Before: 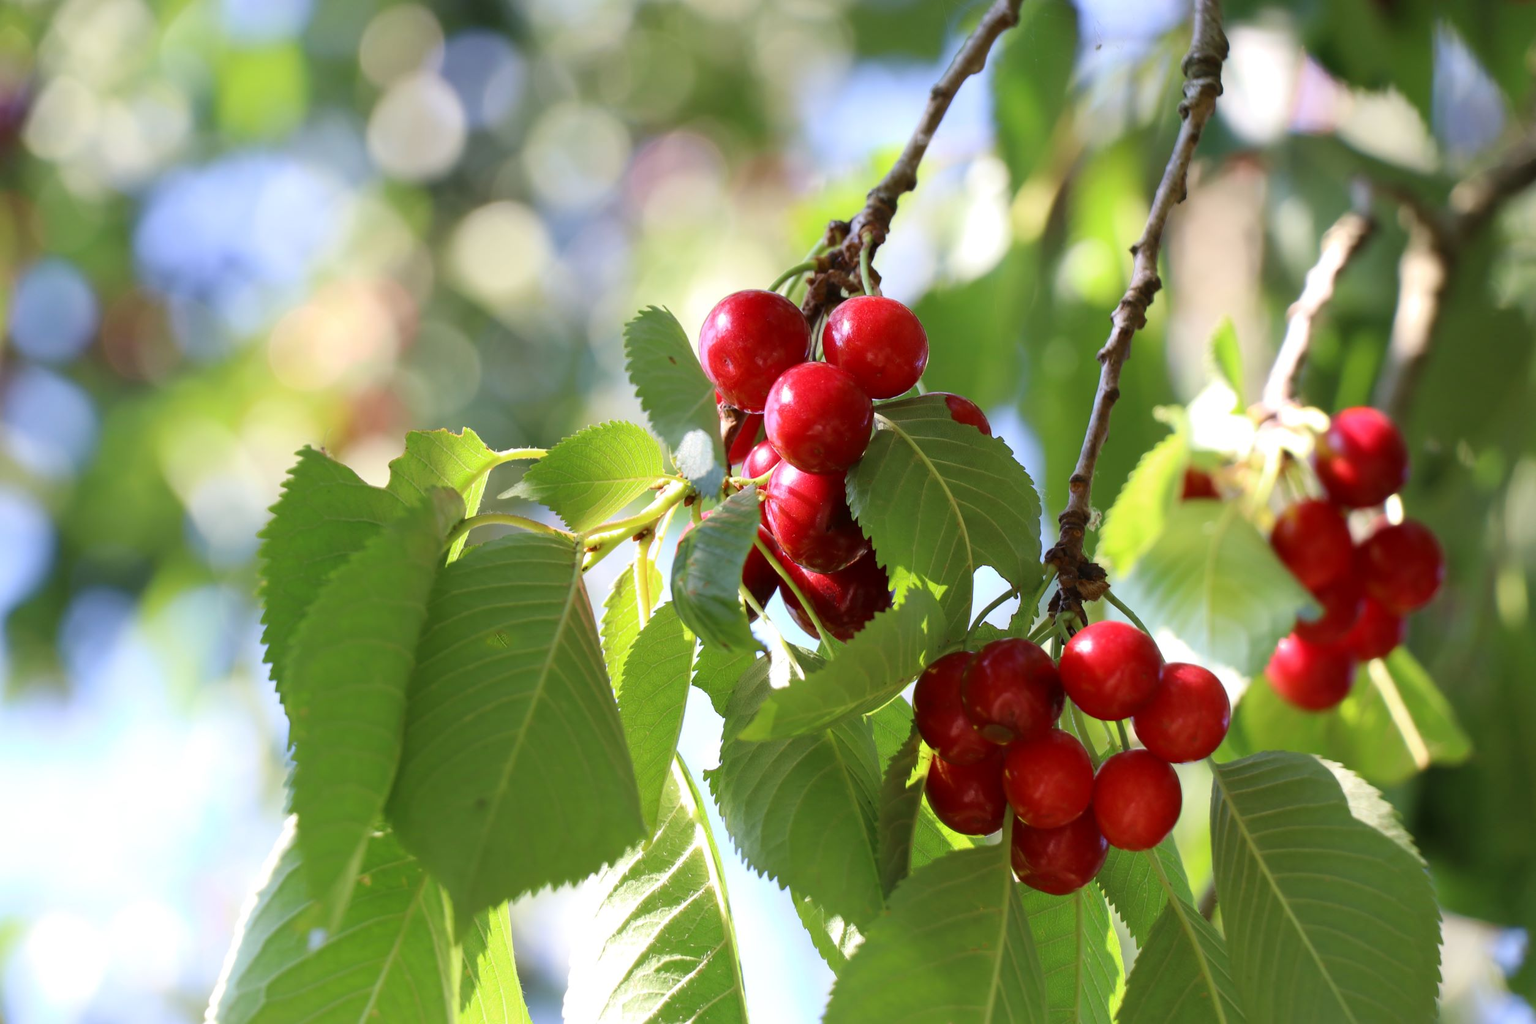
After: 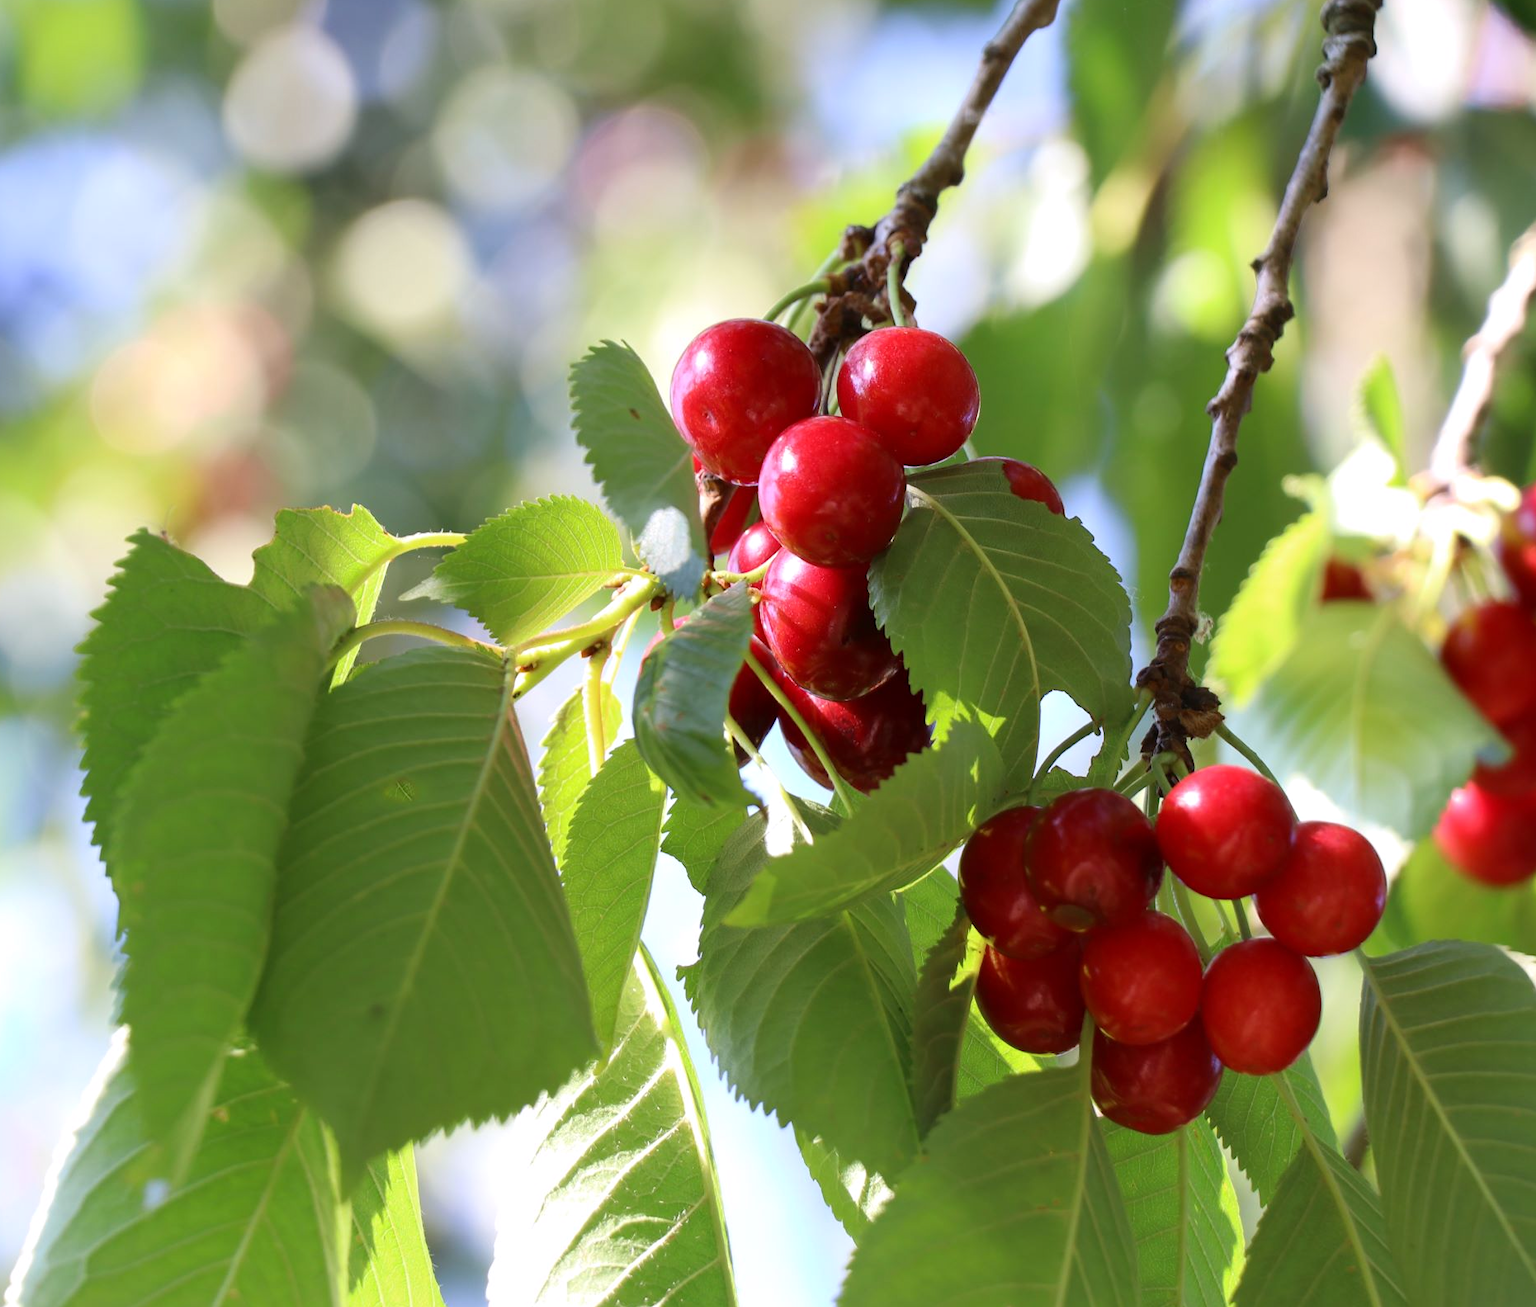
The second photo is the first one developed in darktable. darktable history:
white balance: red 1.004, blue 1.024
crop and rotate: left 13.15%, top 5.251%, right 12.609%
tone equalizer: on, module defaults
